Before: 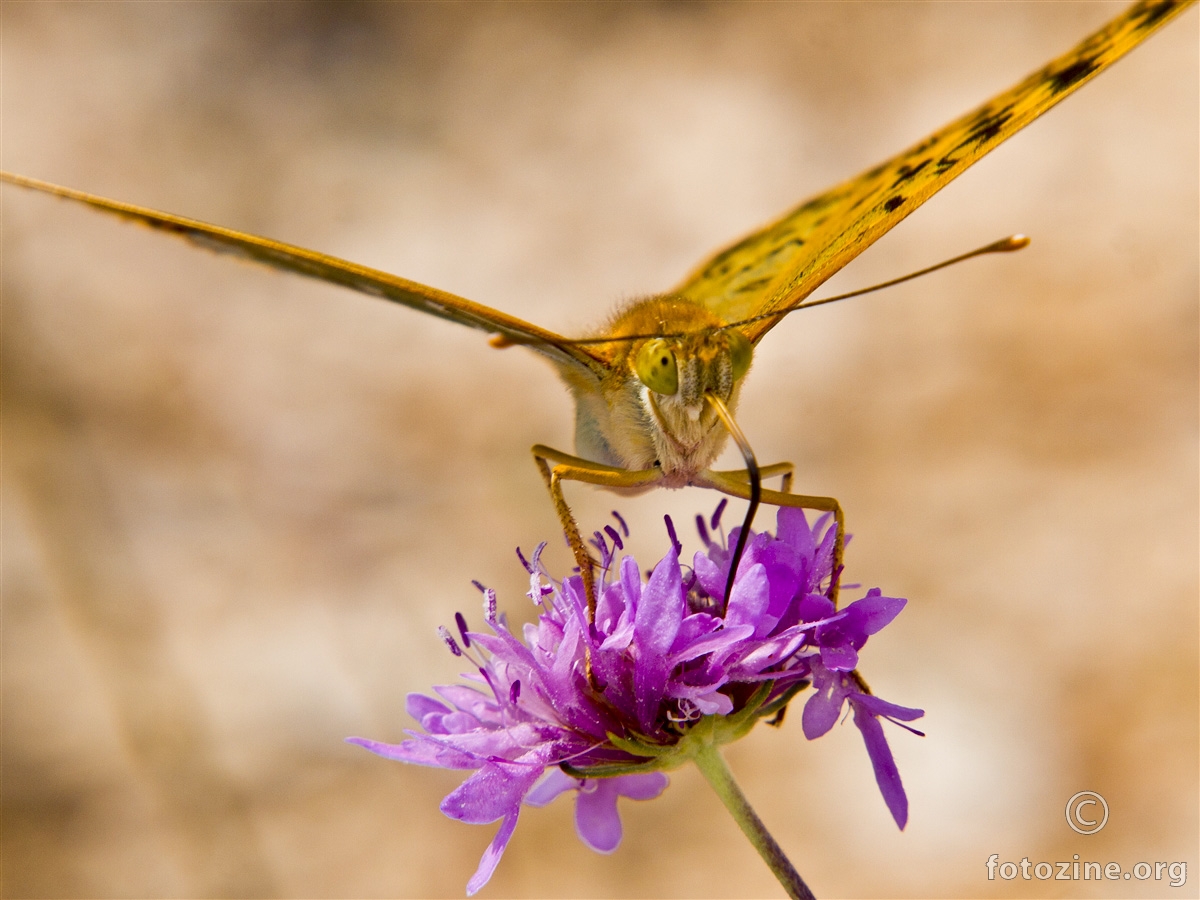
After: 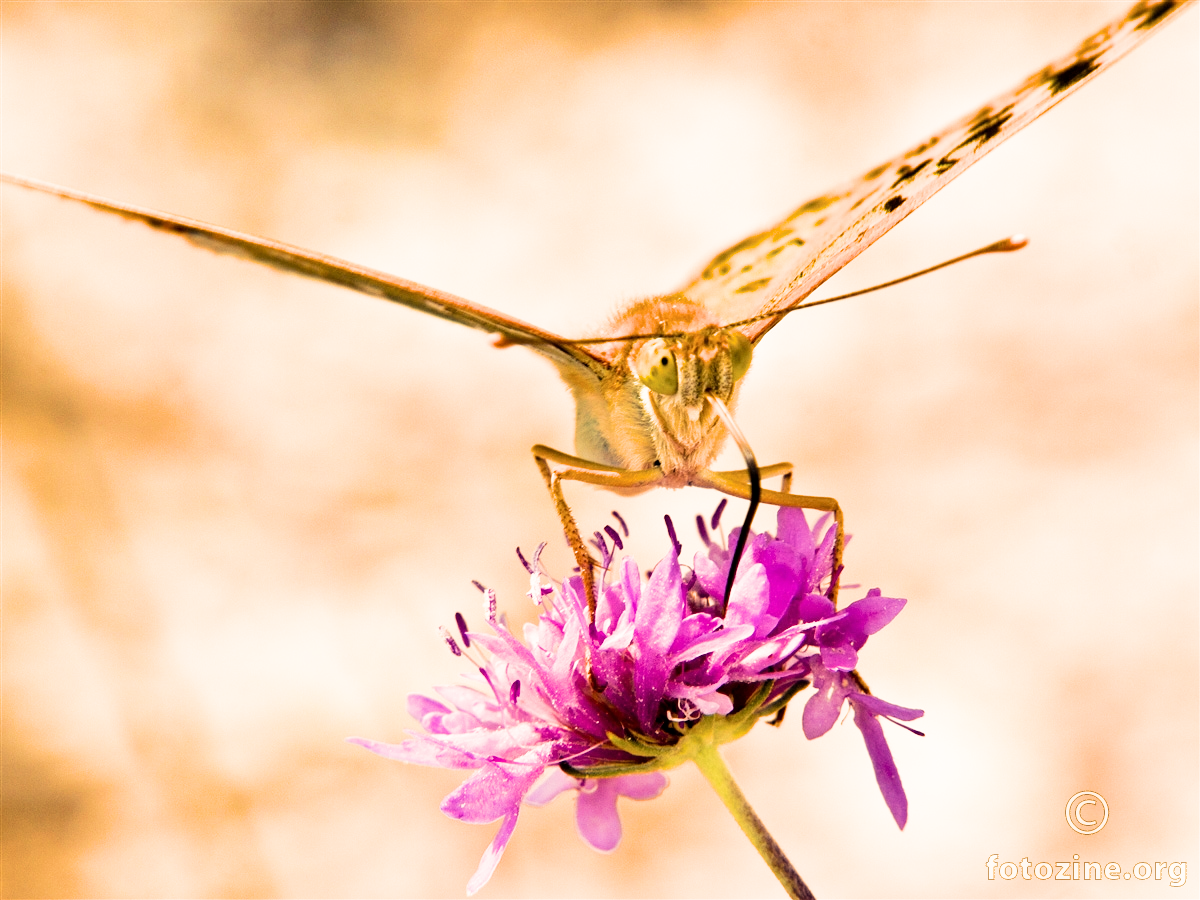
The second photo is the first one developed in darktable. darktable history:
filmic rgb: black relative exposure -5 EV, white relative exposure 3.5 EV, hardness 3.19, contrast 1.3, highlights saturation mix -50%
exposure: exposure 1.15 EV, compensate highlight preservation false
white balance: red 1.08, blue 0.791
